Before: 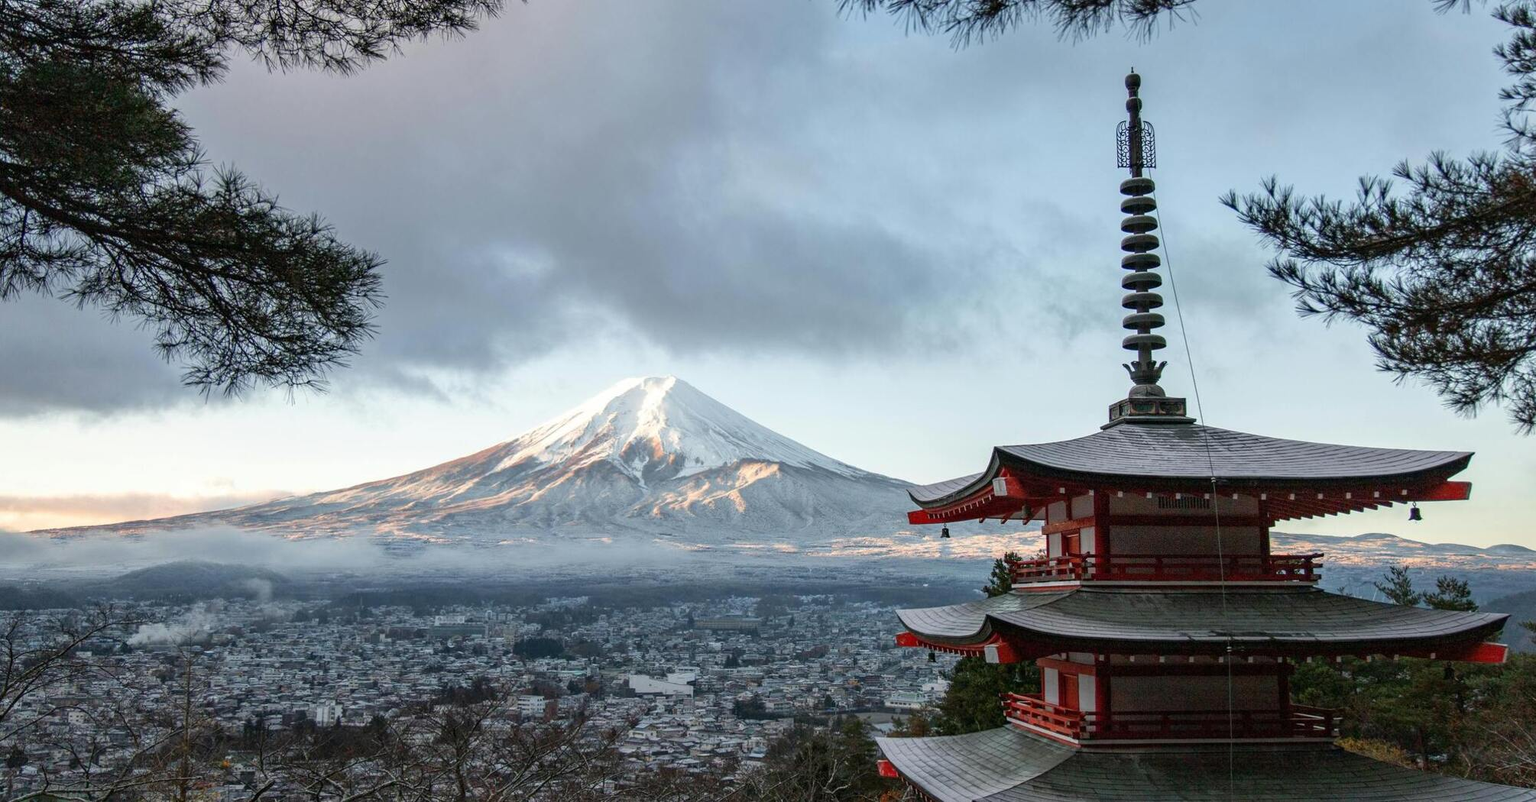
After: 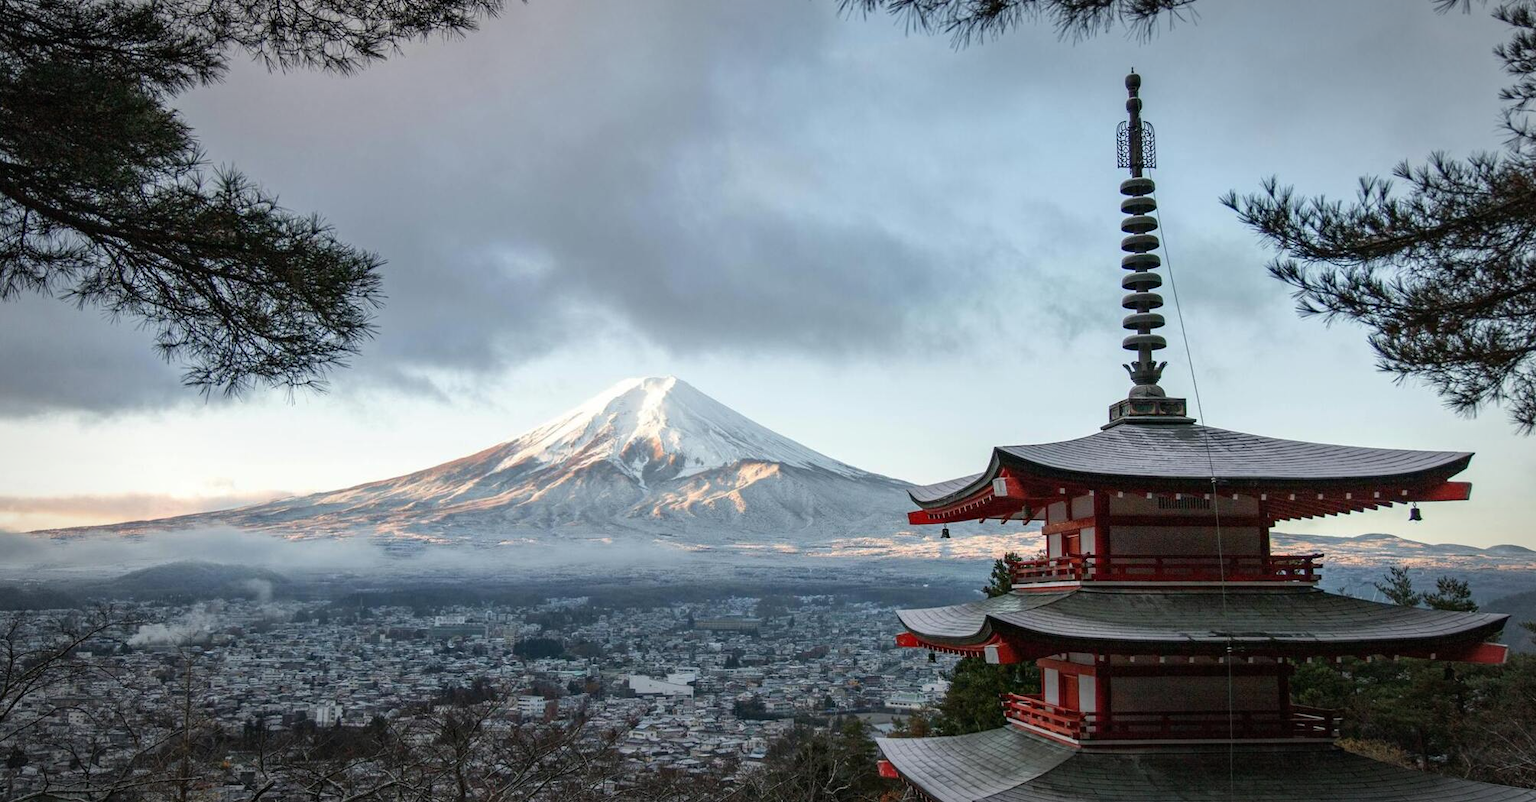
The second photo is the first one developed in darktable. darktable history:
vignetting: fall-off start 81.24%, fall-off radius 62.39%, automatic ratio true, width/height ratio 1.417
